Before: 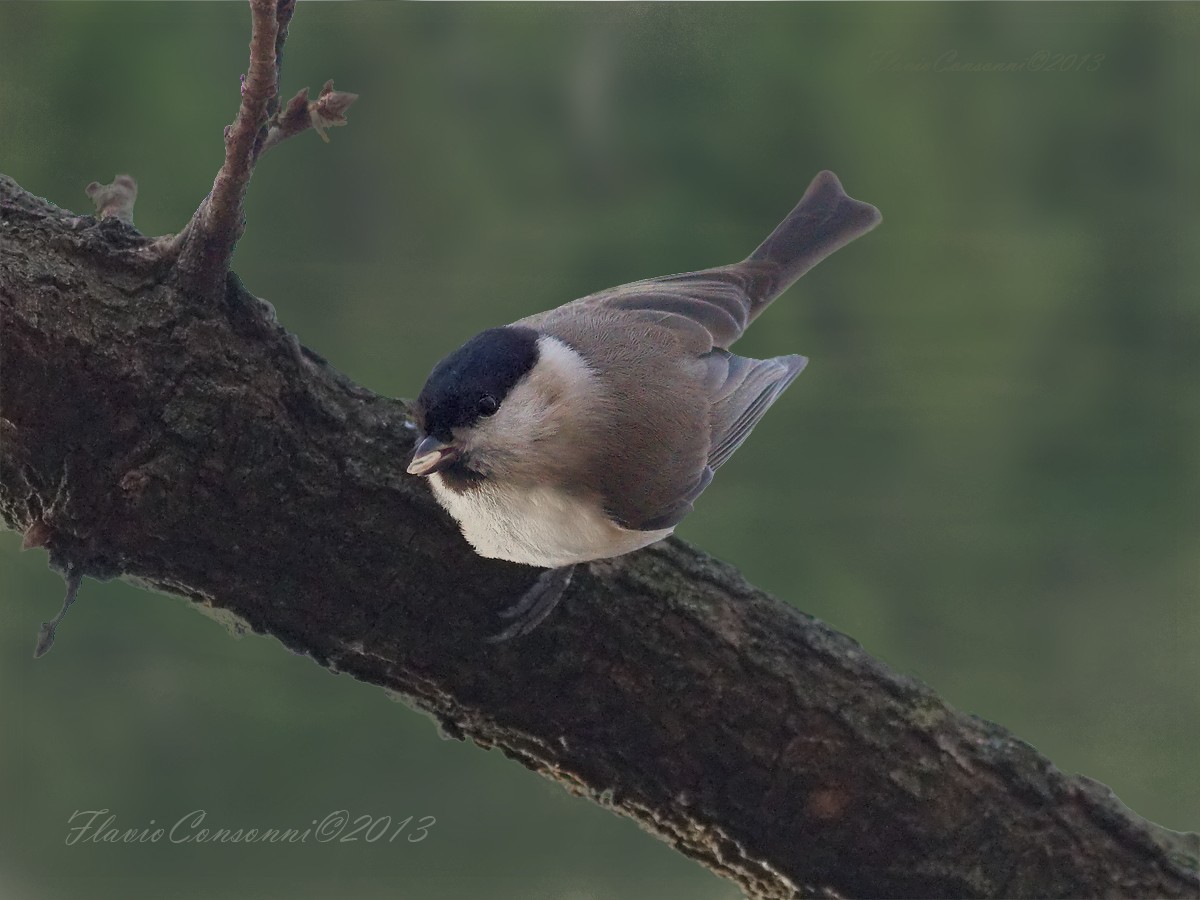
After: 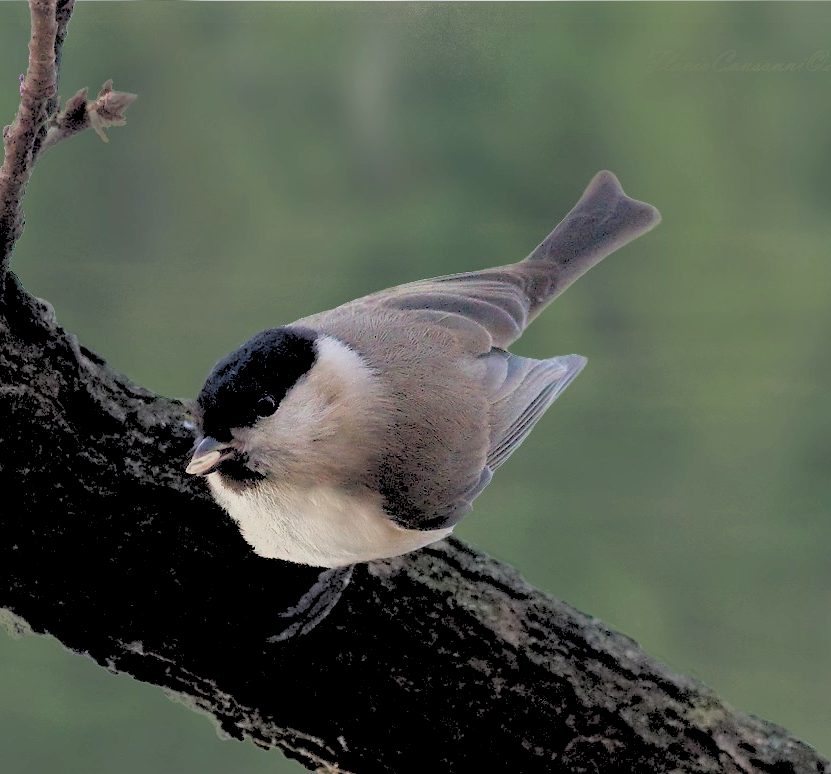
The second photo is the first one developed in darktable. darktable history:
crop: left 18.479%, right 12.2%, bottom 13.971%
rgb levels: levels [[0.027, 0.429, 0.996], [0, 0.5, 1], [0, 0.5, 1]]
